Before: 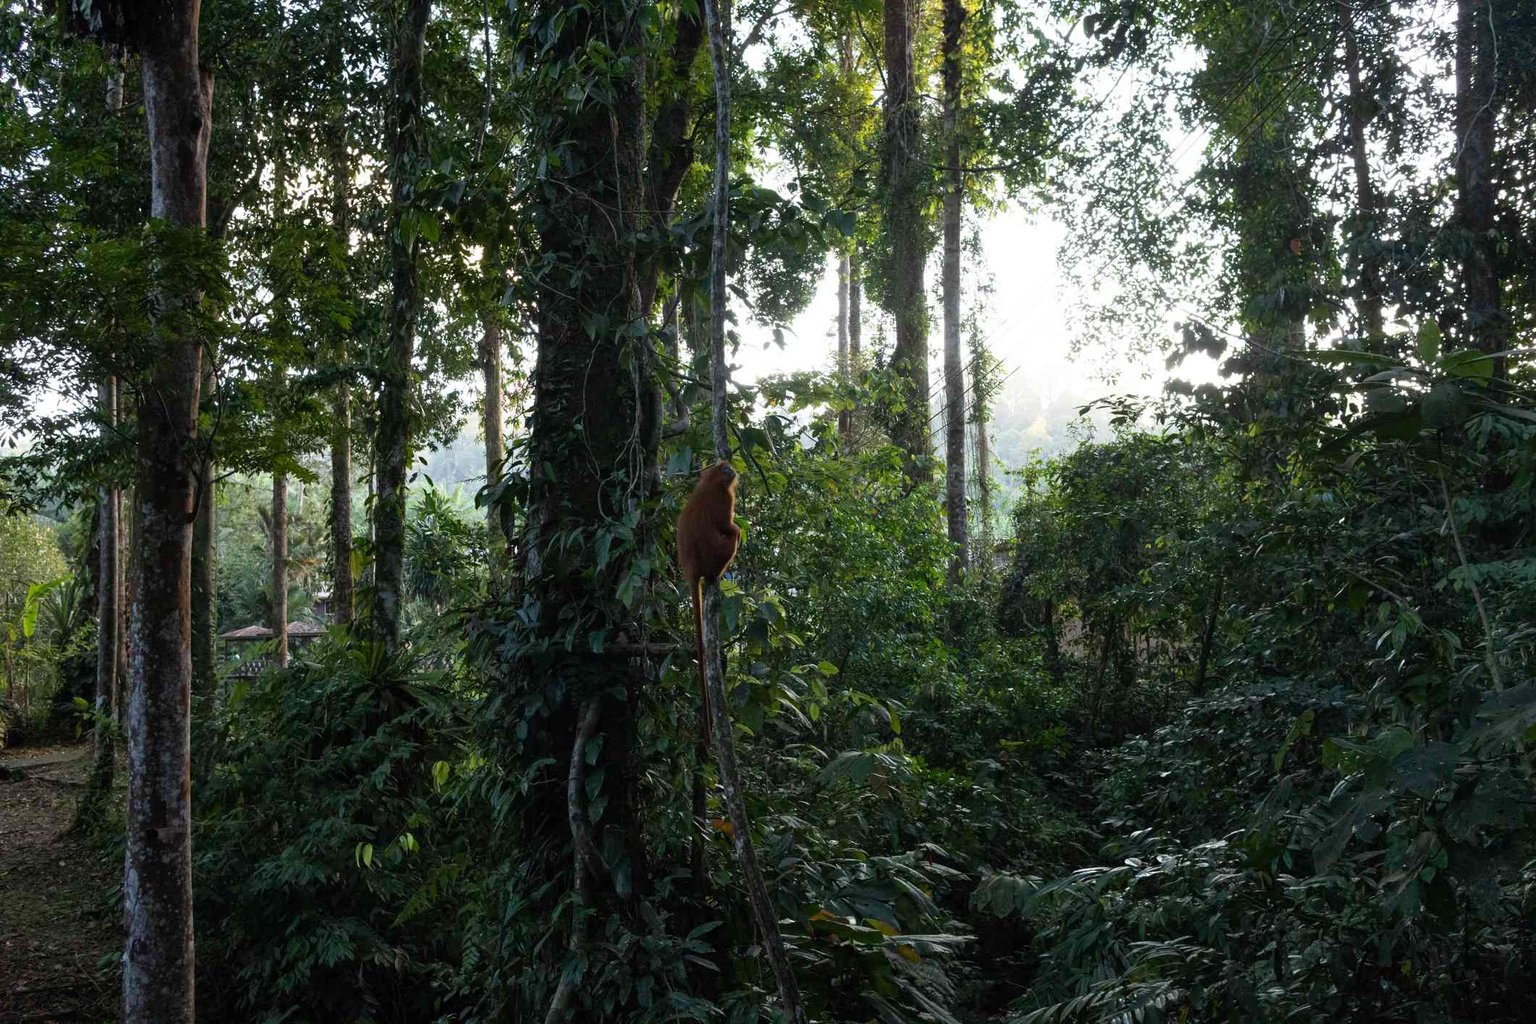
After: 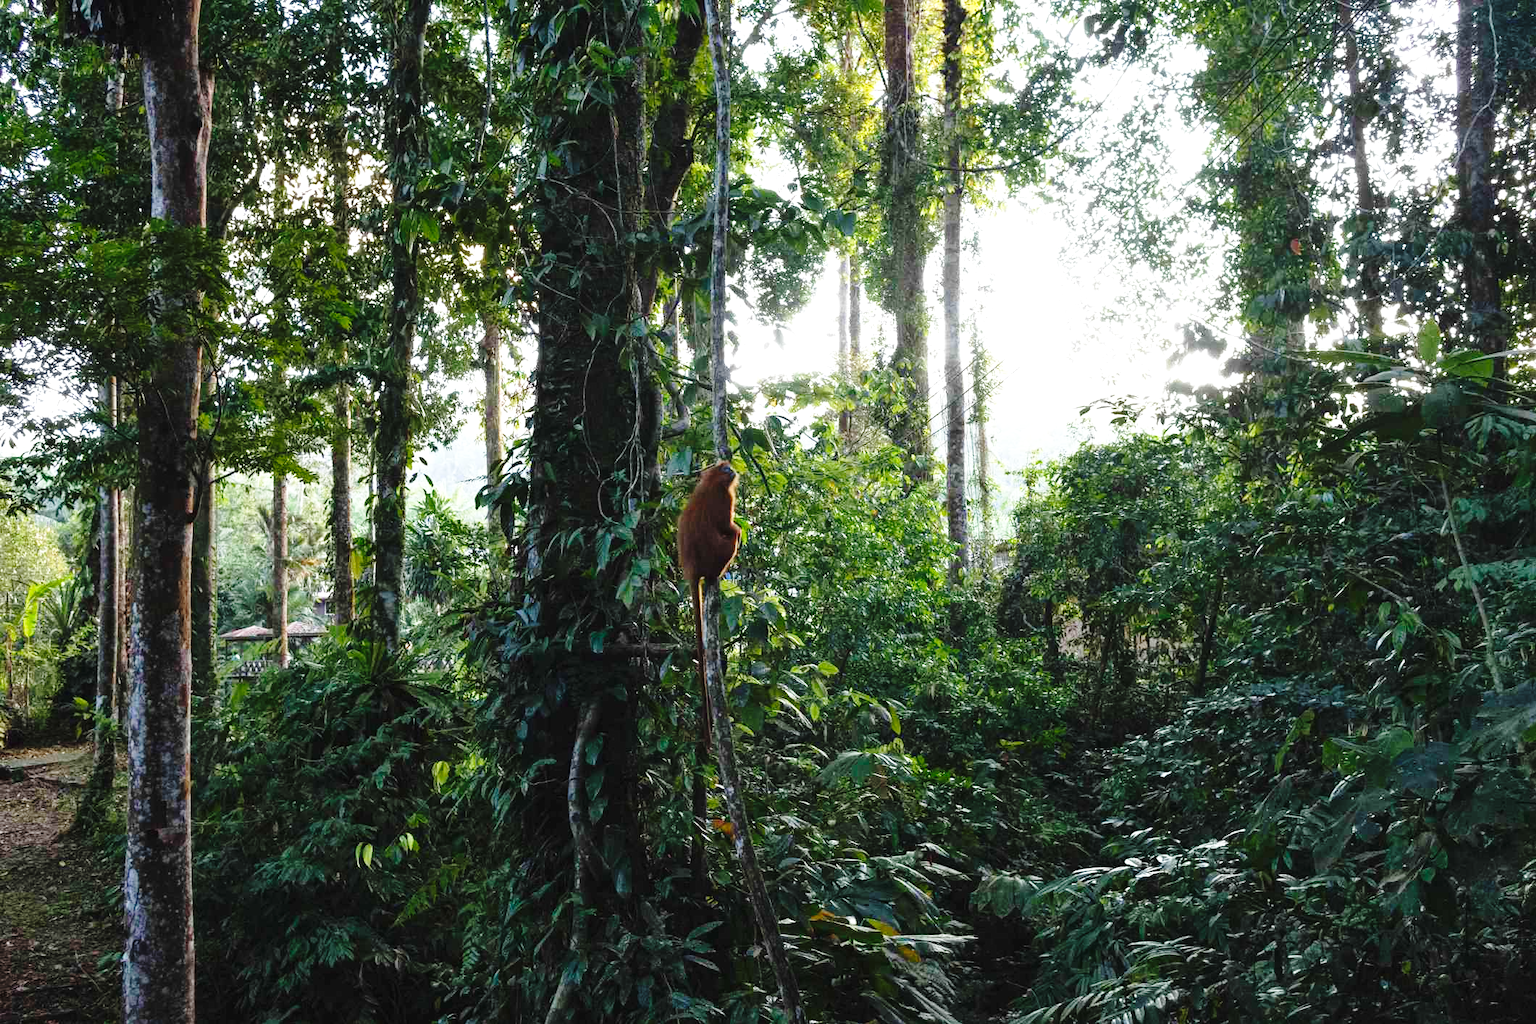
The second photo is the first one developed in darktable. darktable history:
base curve: curves: ch0 [(0, 0) (0.028, 0.03) (0.121, 0.232) (0.46, 0.748) (0.859, 0.968) (1, 1)], preserve colors none
exposure: black level correction -0.002, exposure 0.54 EV, compensate highlight preservation false
